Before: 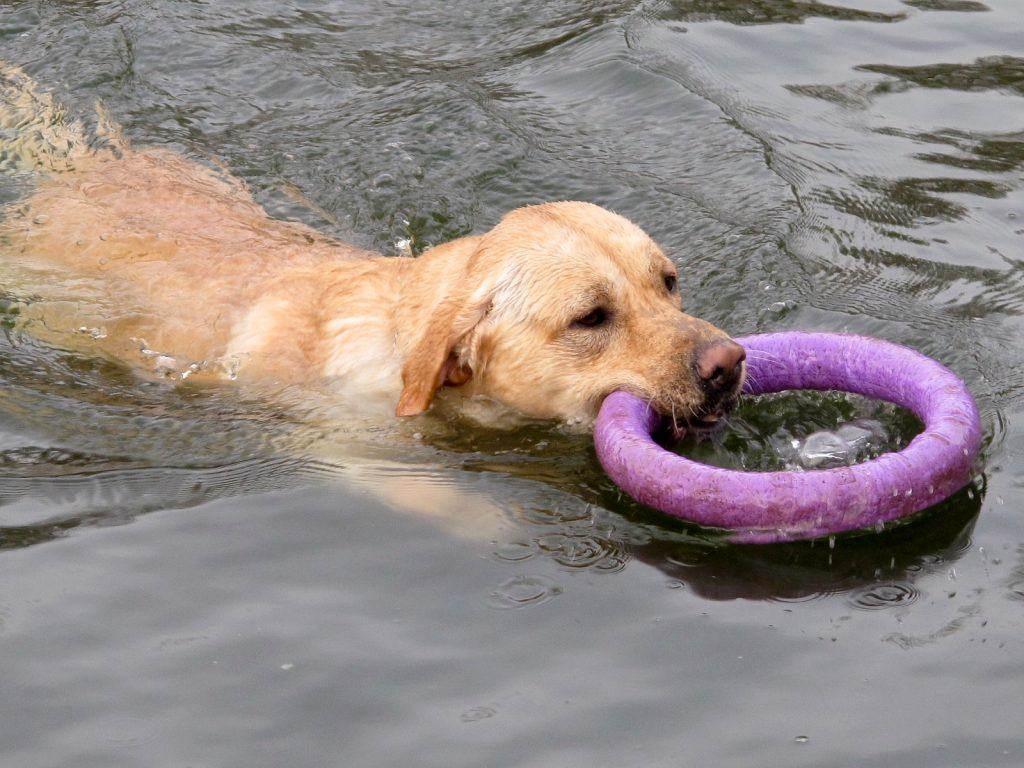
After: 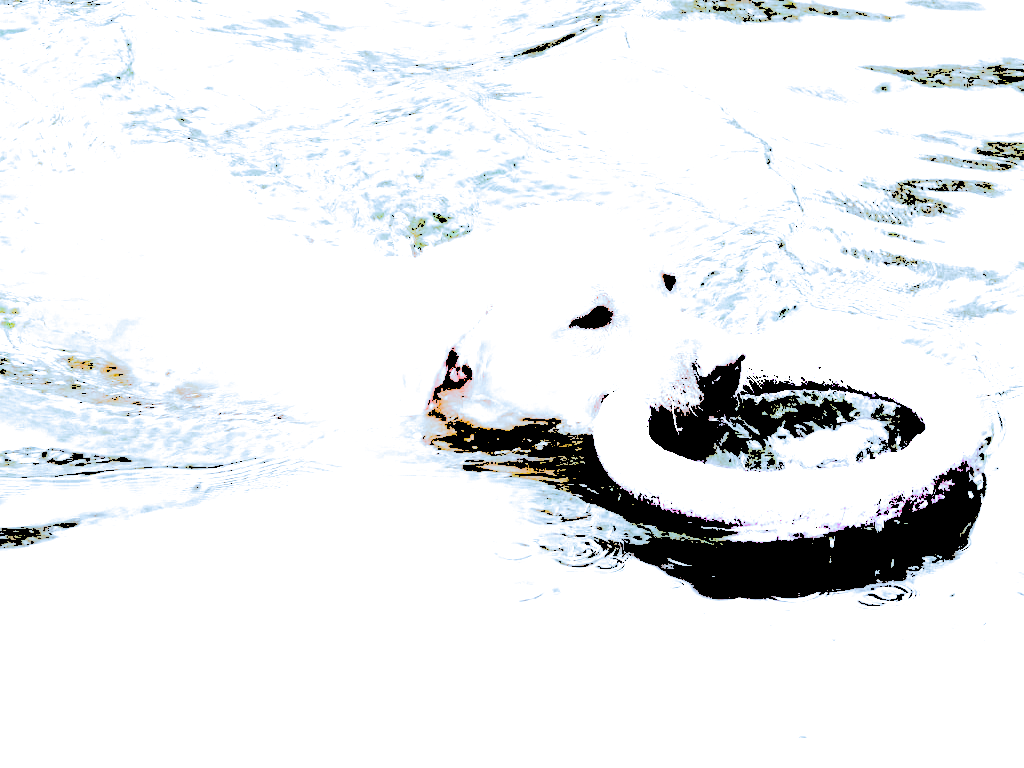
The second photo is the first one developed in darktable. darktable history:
tone equalizer: -8 EV -0.417 EV, -7 EV -0.389 EV, -6 EV -0.333 EV, -5 EV -0.222 EV, -3 EV 0.222 EV, -2 EV 0.333 EV, -1 EV 0.389 EV, +0 EV 0.417 EV, edges refinement/feathering 500, mask exposure compensation -1.57 EV, preserve details no
levels: levels [0.246, 0.246, 0.506]
split-toning: shadows › hue 351.18°, shadows › saturation 0.86, highlights › hue 218.82°, highlights › saturation 0.73, balance -19.167
